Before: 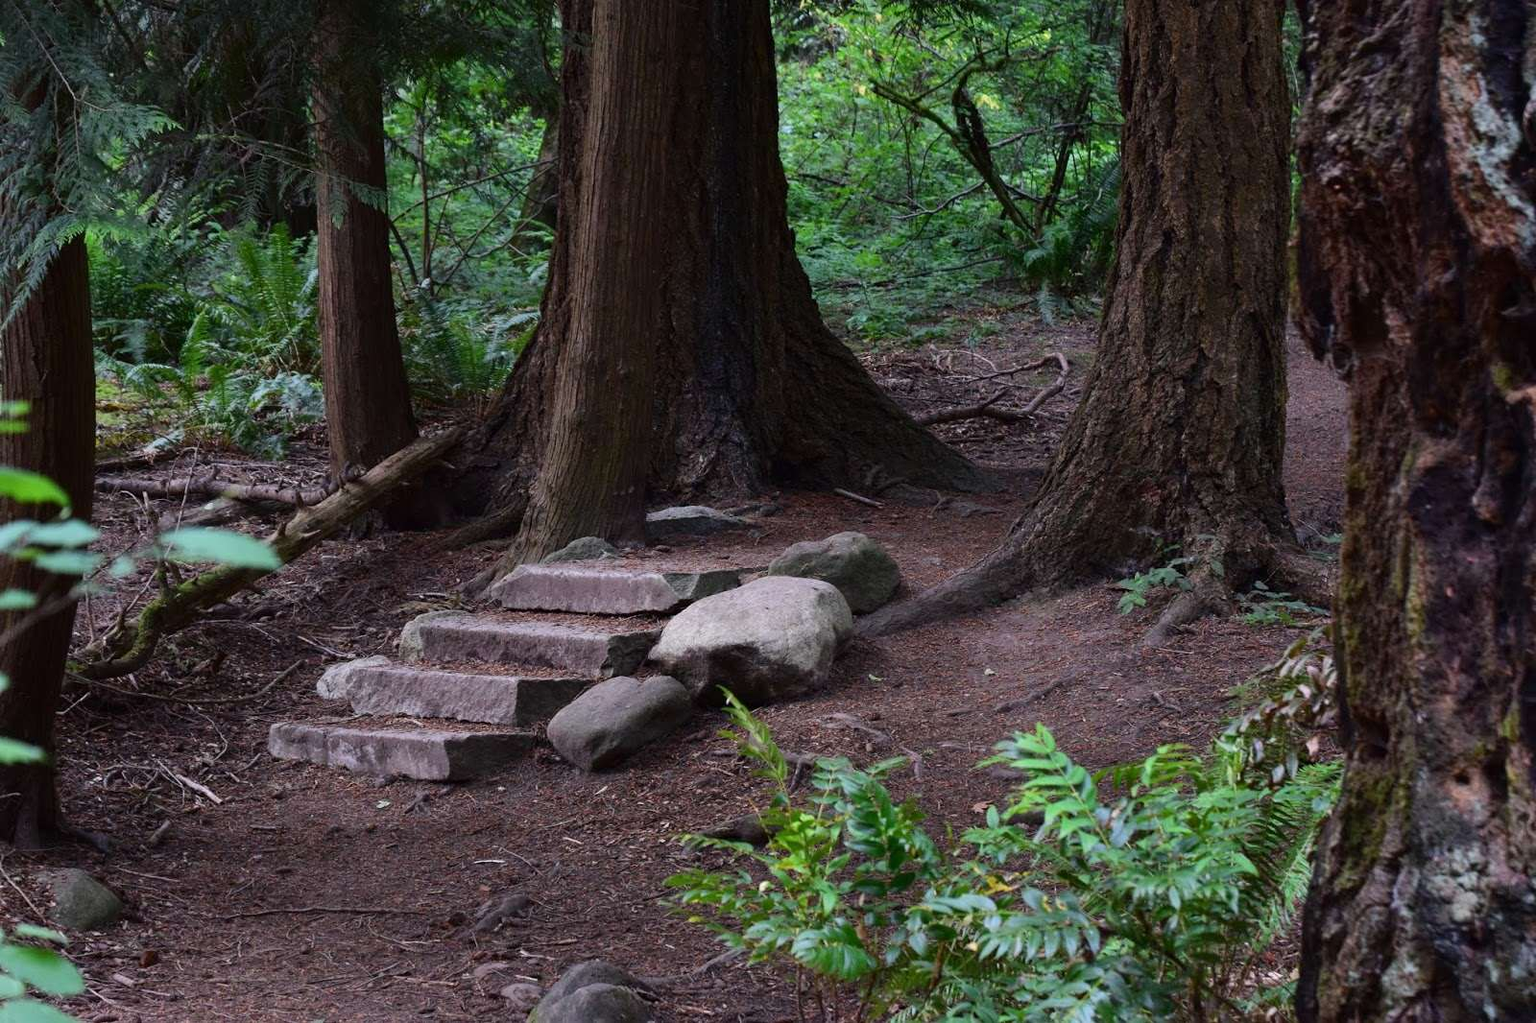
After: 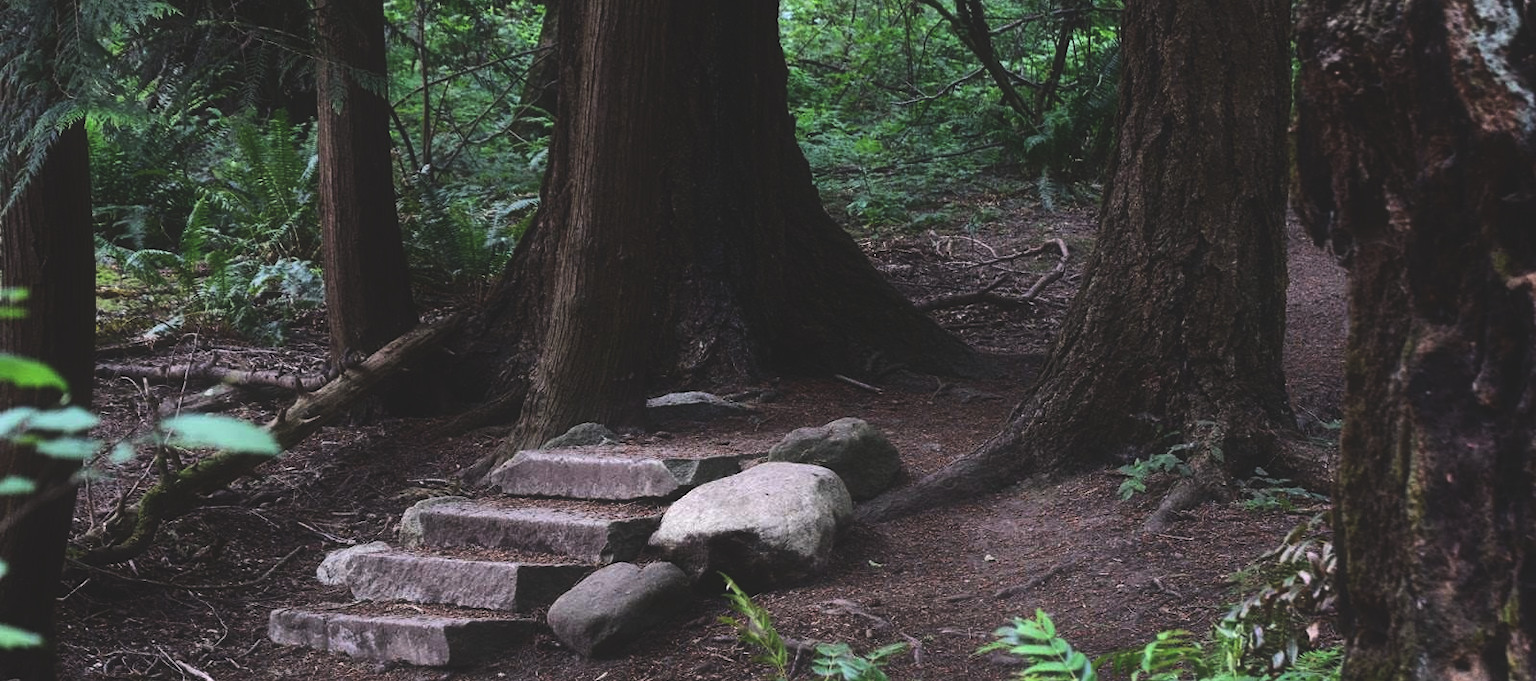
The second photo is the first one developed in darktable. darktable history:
contrast equalizer: y [[0.5, 0.488, 0.462, 0.461, 0.491, 0.5], [0.5 ×6], [0.5 ×6], [0 ×6], [0 ×6]]
exposure: black level correction -0.036, exposure -0.497 EV, compensate highlight preservation false
tone equalizer: -8 EV -1.08 EV, -7 EV -1.01 EV, -6 EV -0.867 EV, -5 EV -0.578 EV, -3 EV 0.578 EV, -2 EV 0.867 EV, -1 EV 1.01 EV, +0 EV 1.08 EV, edges refinement/feathering 500, mask exposure compensation -1.57 EV, preserve details no
crop: top 11.166%, bottom 22.168%
